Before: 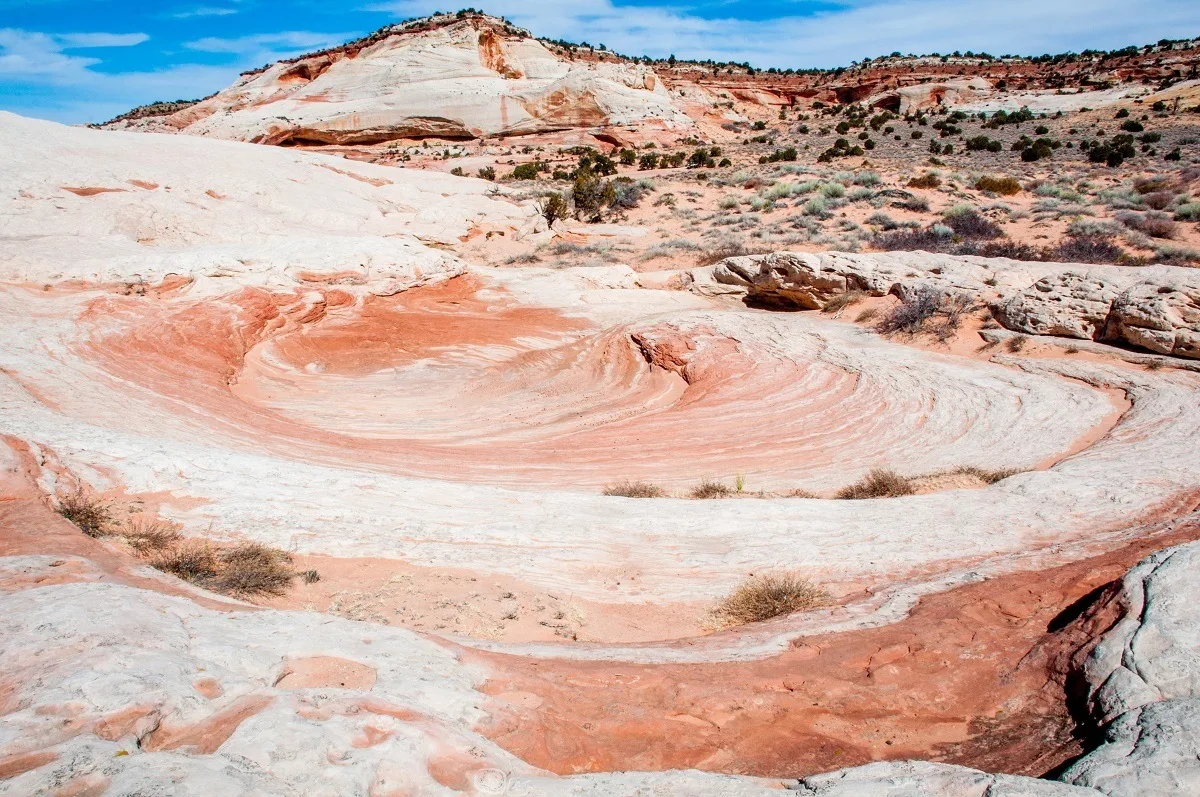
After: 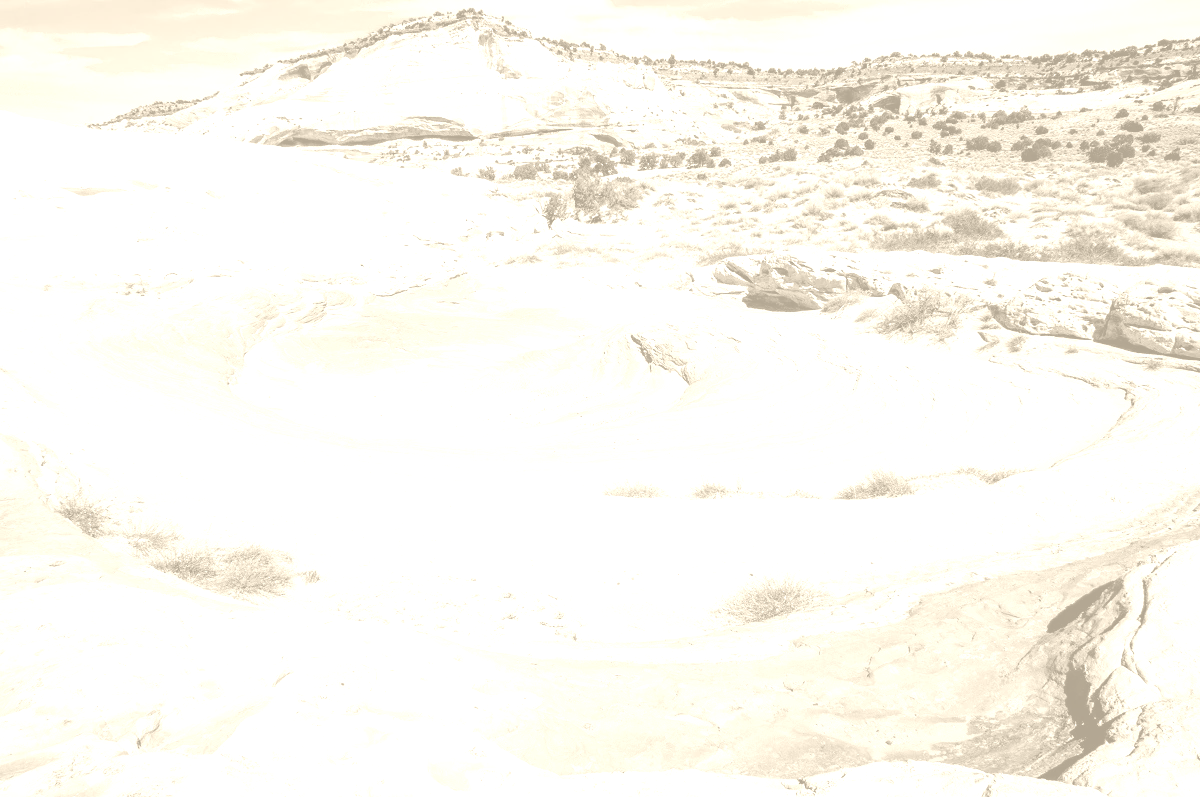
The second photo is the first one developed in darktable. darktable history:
colorize: hue 36°, saturation 71%, lightness 80.79%
contrast brightness saturation: saturation 0.1
white balance: emerald 1
